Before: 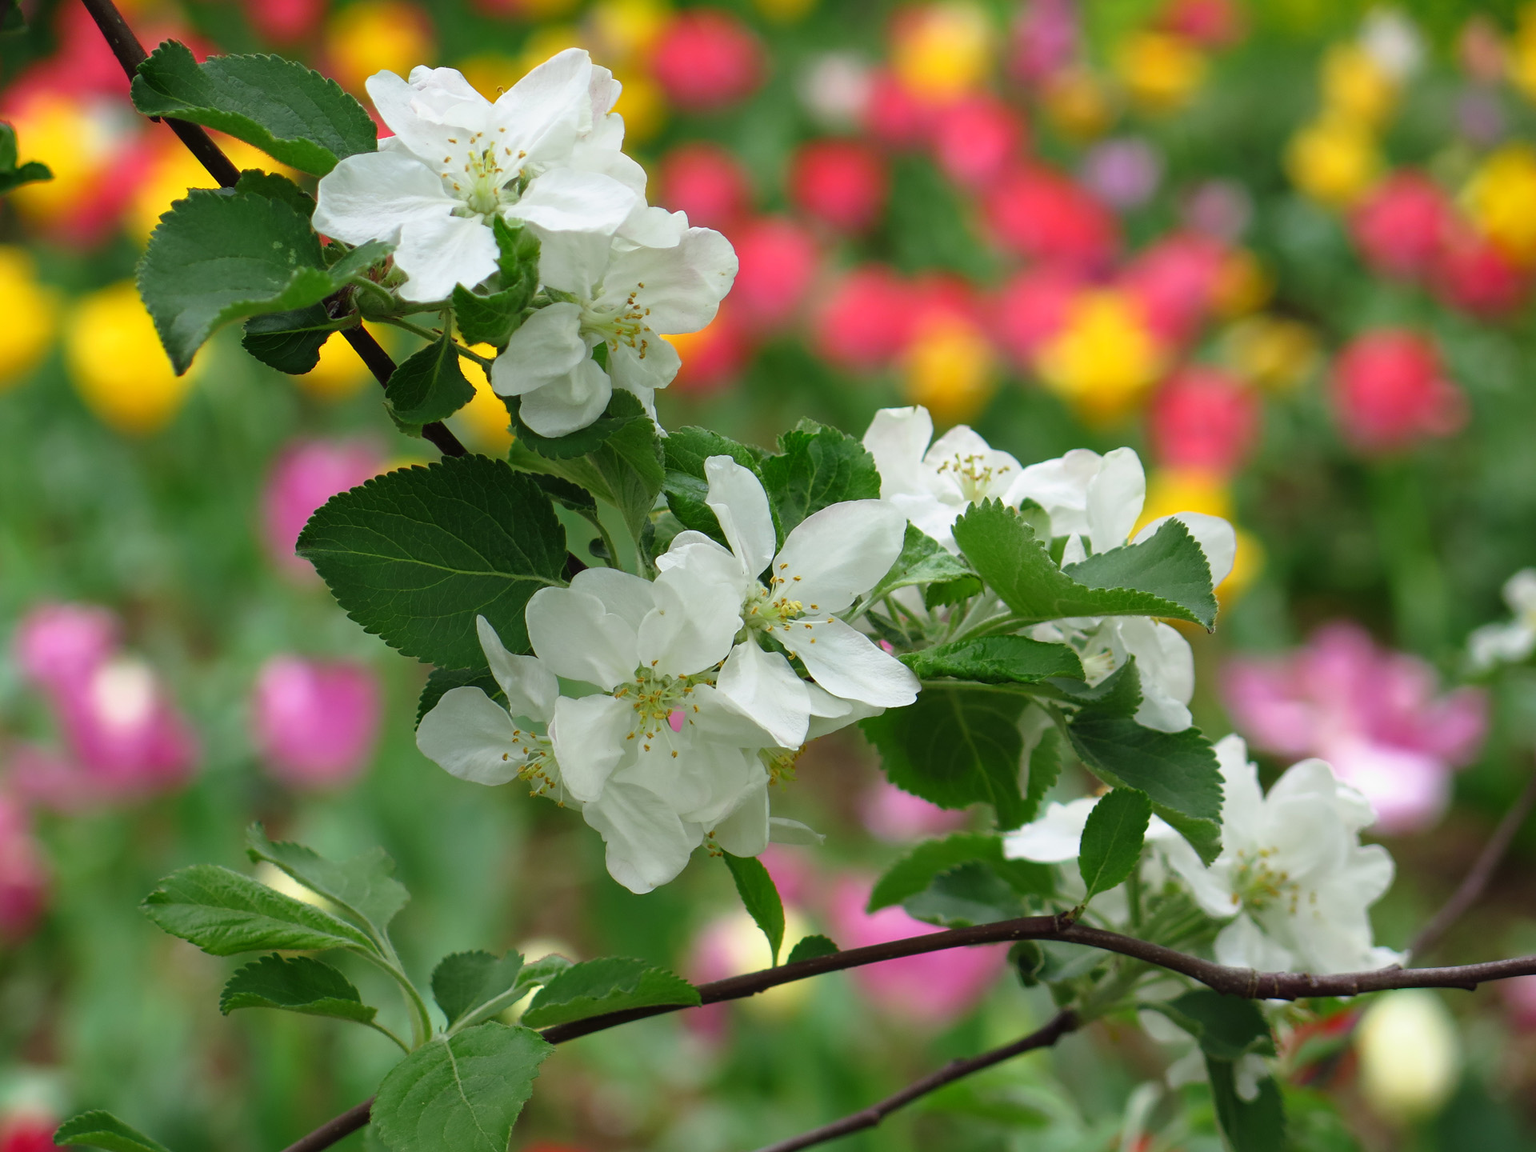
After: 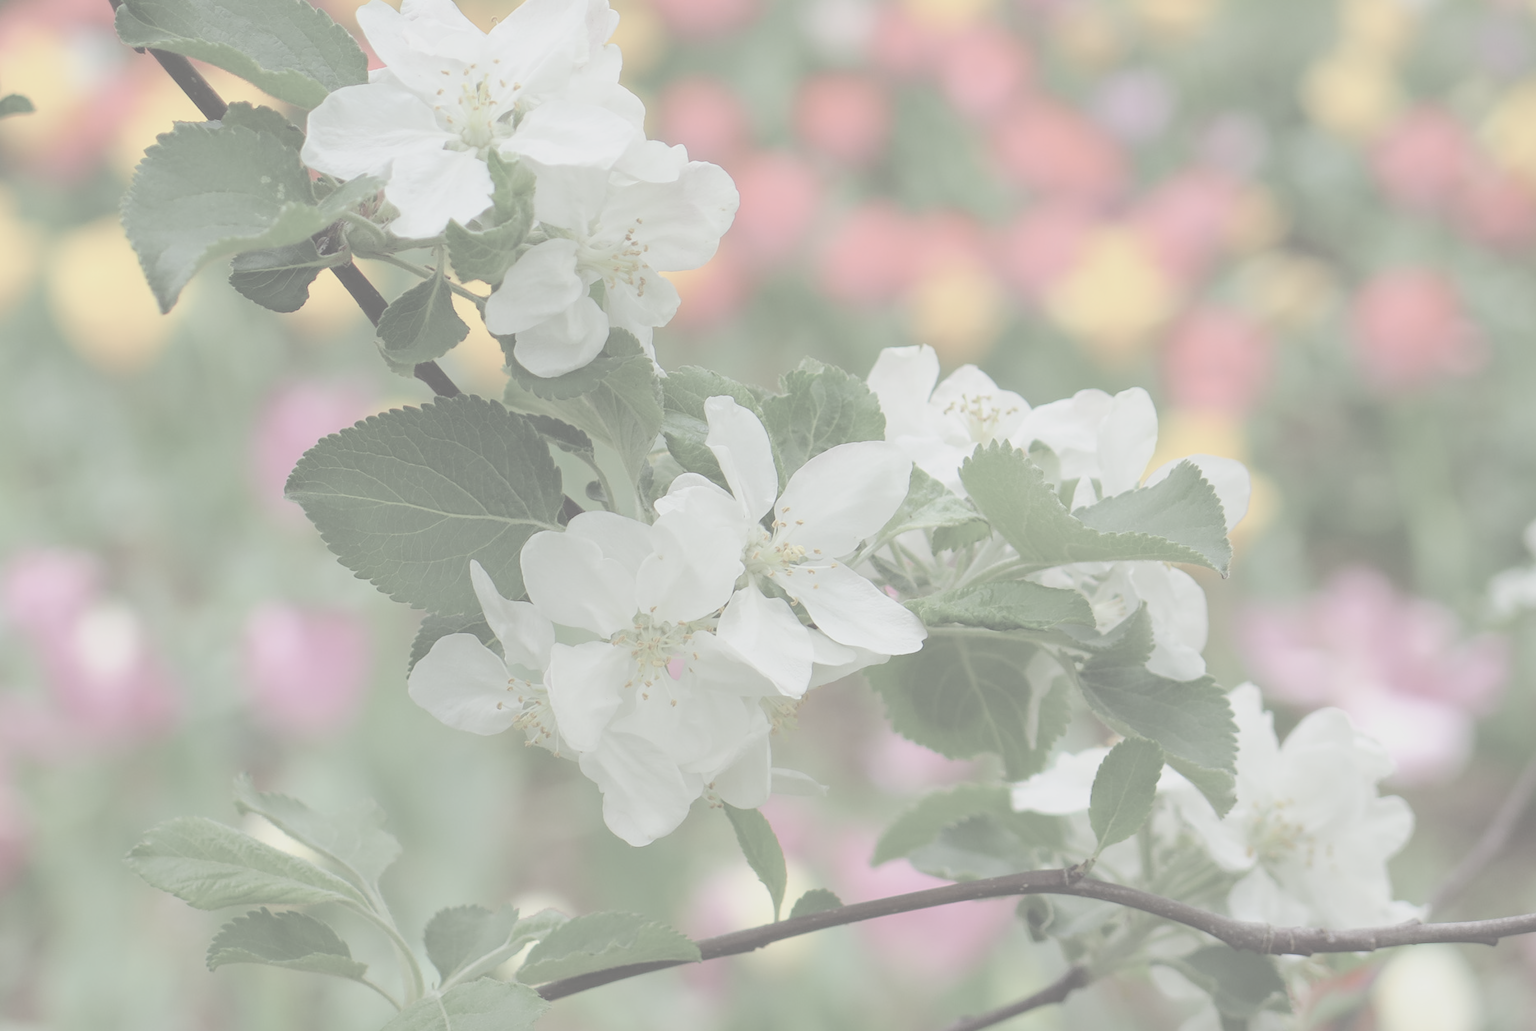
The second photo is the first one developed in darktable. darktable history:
crop: left 1.26%, top 6.119%, right 1.406%, bottom 6.695%
contrast brightness saturation: contrast -0.306, brightness 0.732, saturation -0.763
